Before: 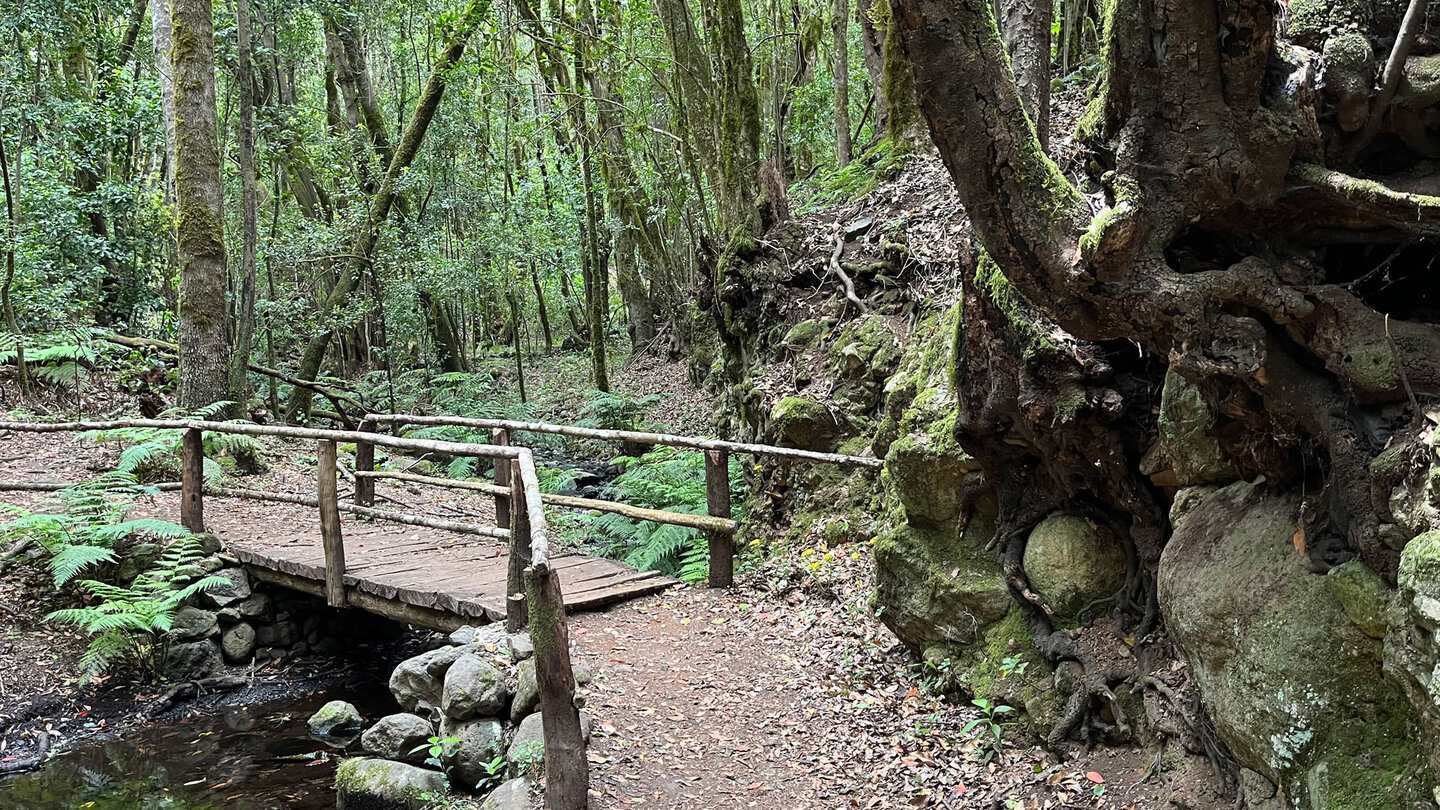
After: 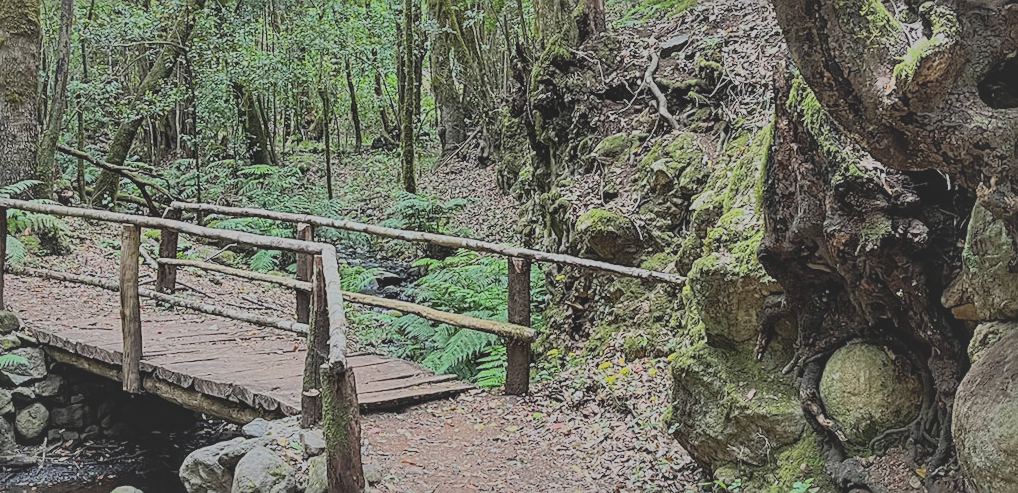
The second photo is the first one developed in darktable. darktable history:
local contrast: on, module defaults
filmic rgb: black relative exposure -16 EV, white relative exposure 4.94 EV, hardness 6.25, color science v6 (2022)
contrast brightness saturation: contrast -0.15, brightness 0.046, saturation -0.132
shadows and highlights: shadows 59.55, highlights -59.99
sharpen: on, module defaults
crop and rotate: angle -3.32°, left 9.785%, top 21.114%, right 12.308%, bottom 11.813%
